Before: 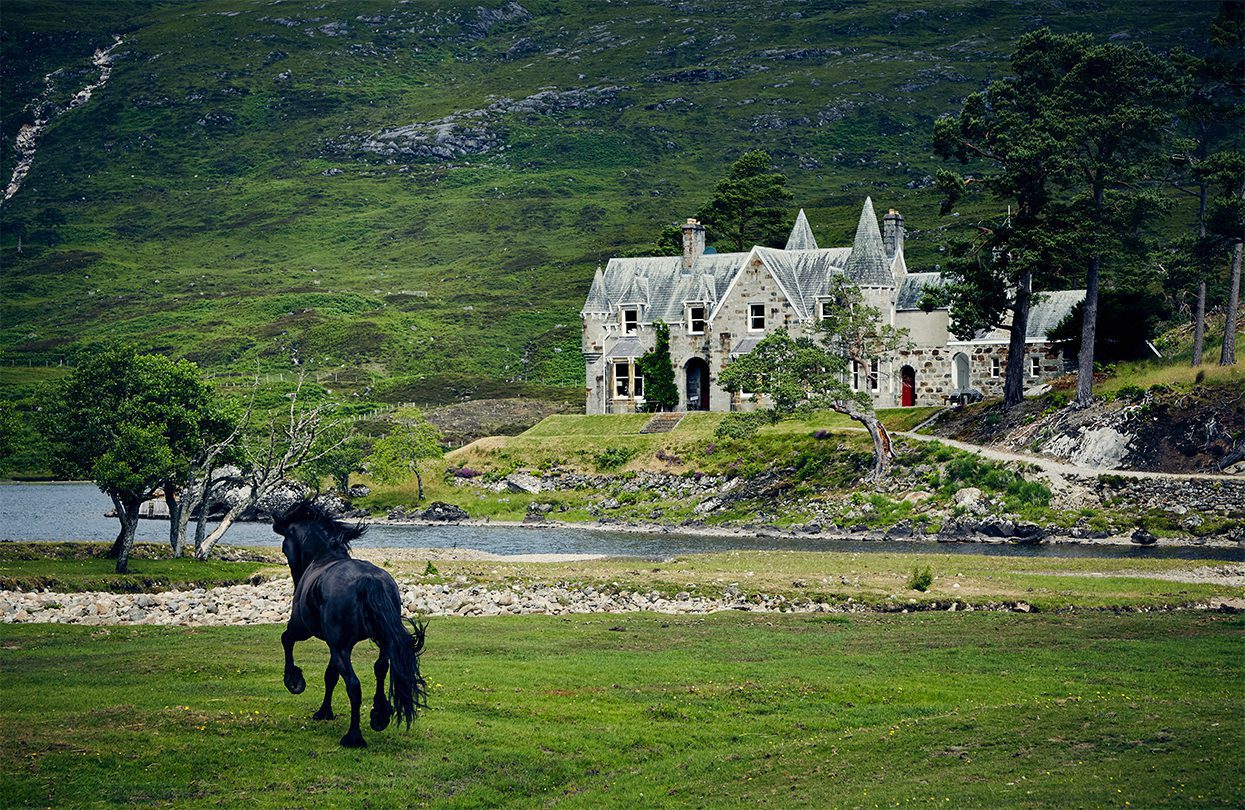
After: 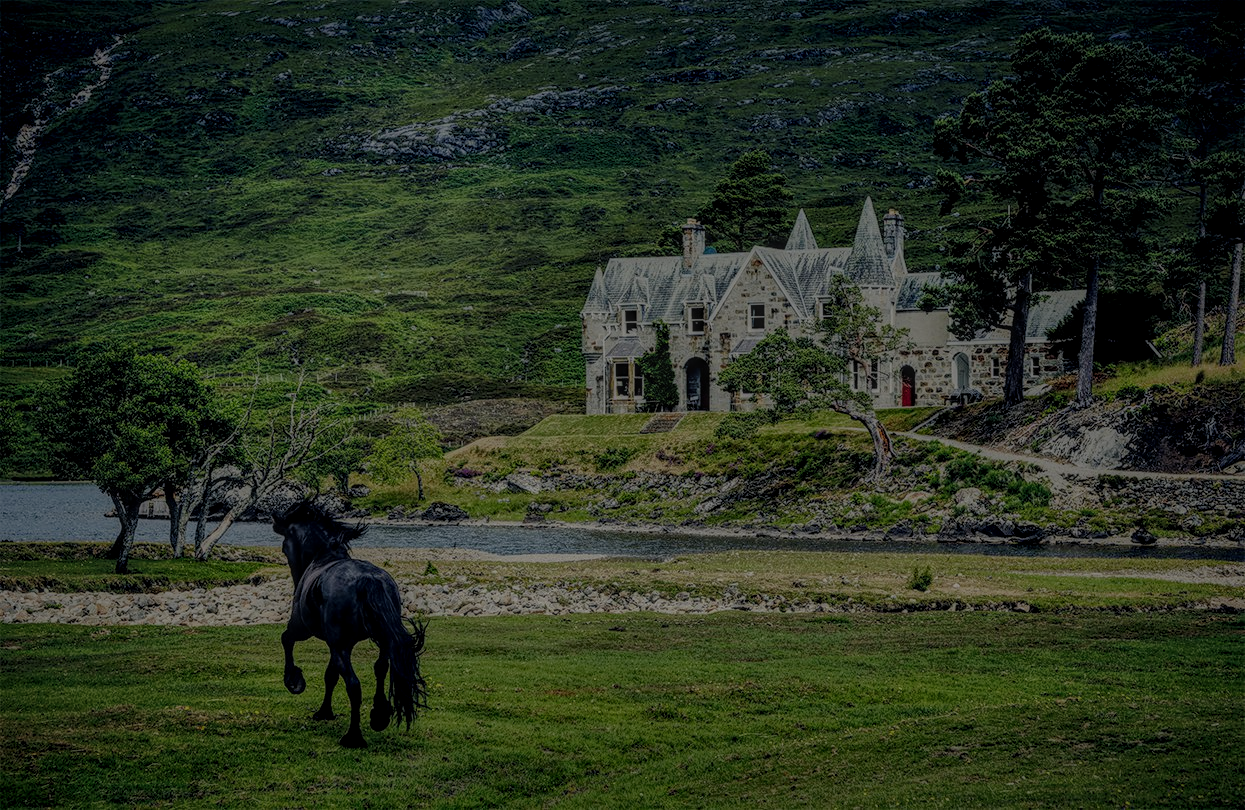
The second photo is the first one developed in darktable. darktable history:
exposure: exposure -2.392 EV, compensate highlight preservation false
local contrast: highlights 20%, shadows 23%, detail 199%, midtone range 0.2
shadows and highlights: on, module defaults
